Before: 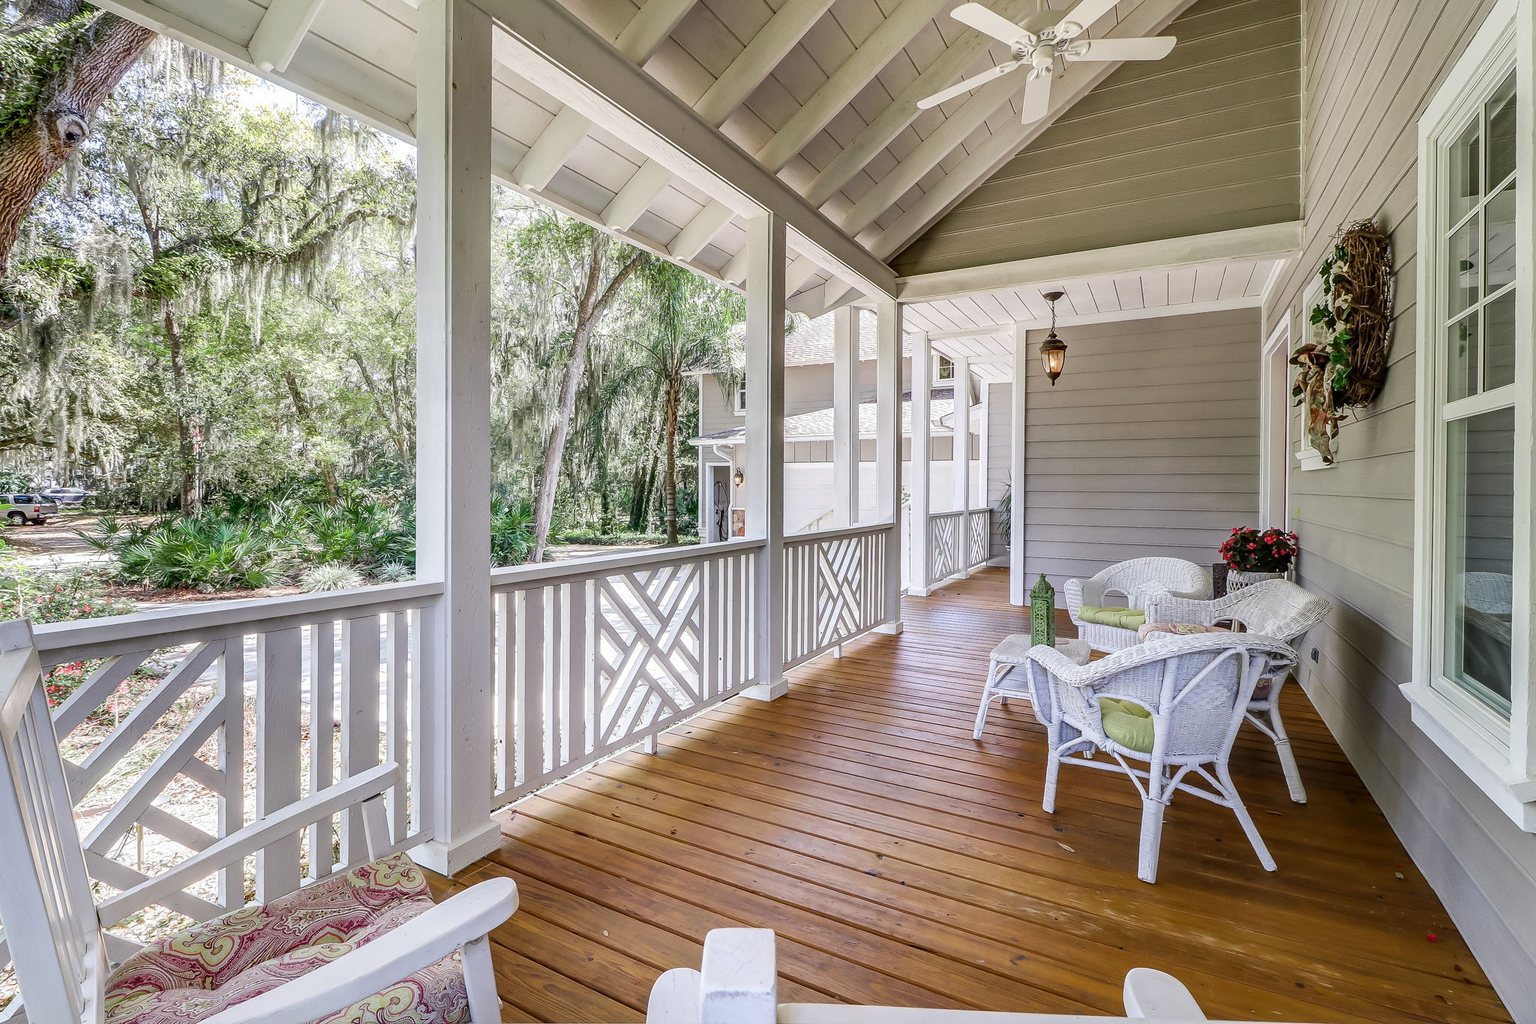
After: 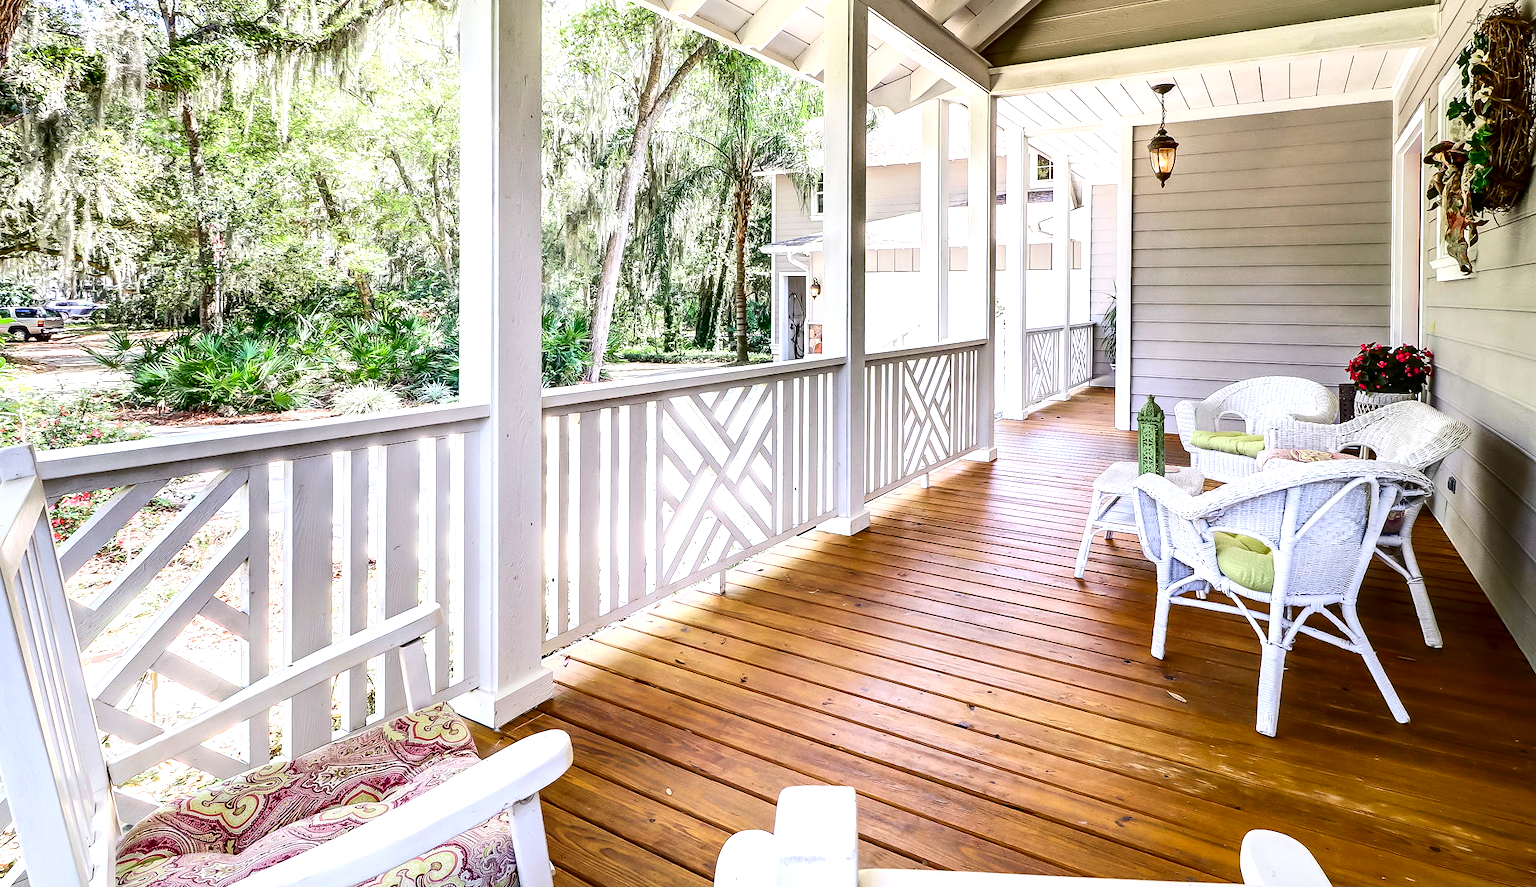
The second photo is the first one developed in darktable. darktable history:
crop: top 21.144%, right 9.376%, bottom 0.262%
exposure: exposure 0.778 EV, compensate exposure bias true, compensate highlight preservation false
contrast brightness saturation: contrast 0.205, brightness -0.106, saturation 0.211
